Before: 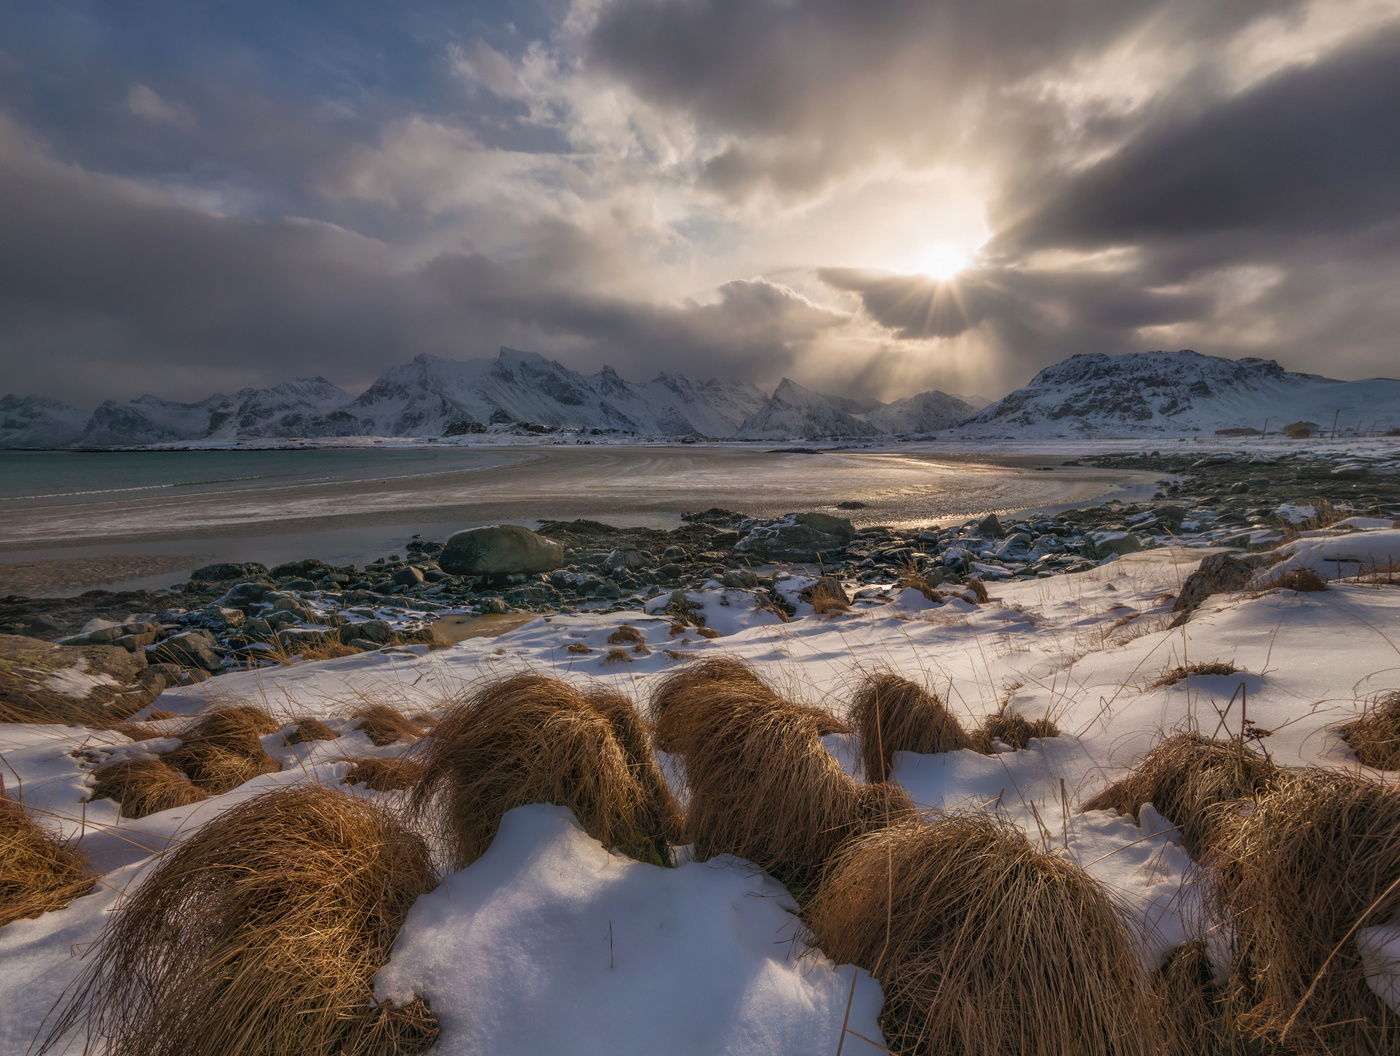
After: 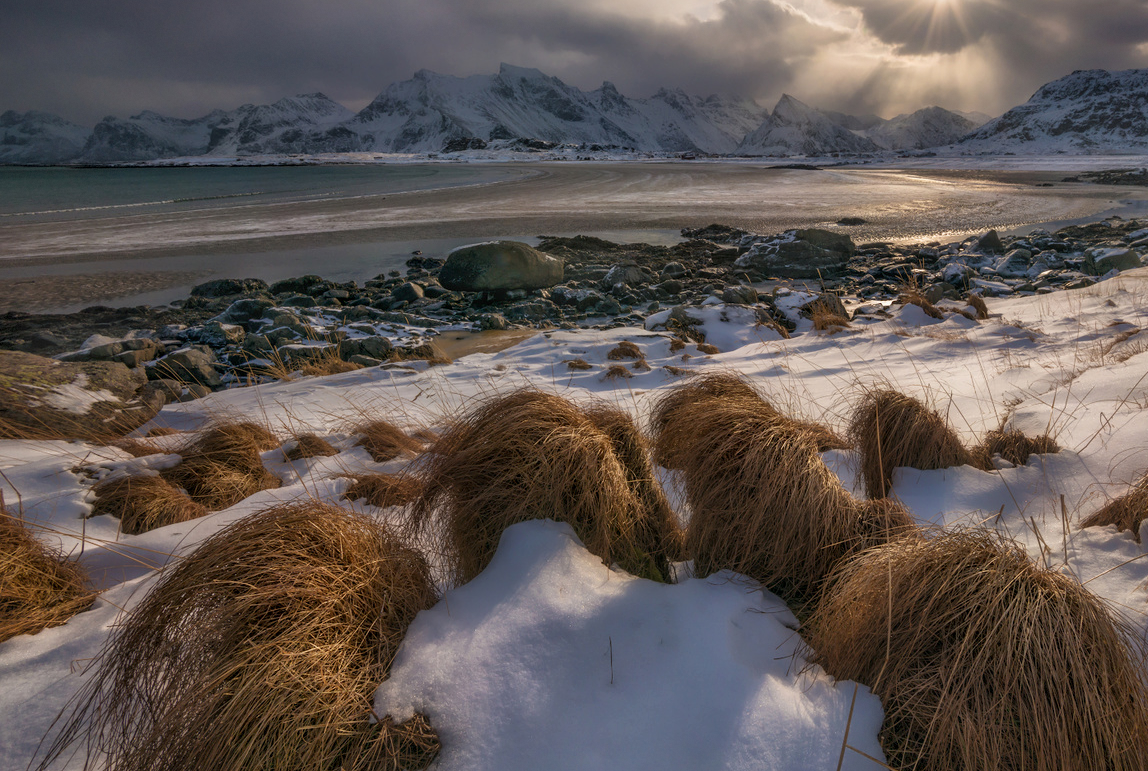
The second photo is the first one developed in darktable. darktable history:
local contrast: mode bilateral grid, contrast 21, coarseness 49, detail 120%, midtone range 0.2
vignetting: fall-off start 97.48%, fall-off radius 98.83%, saturation 0.367, width/height ratio 1.363, dithering 8-bit output
crop: top 26.945%, right 17.985%
